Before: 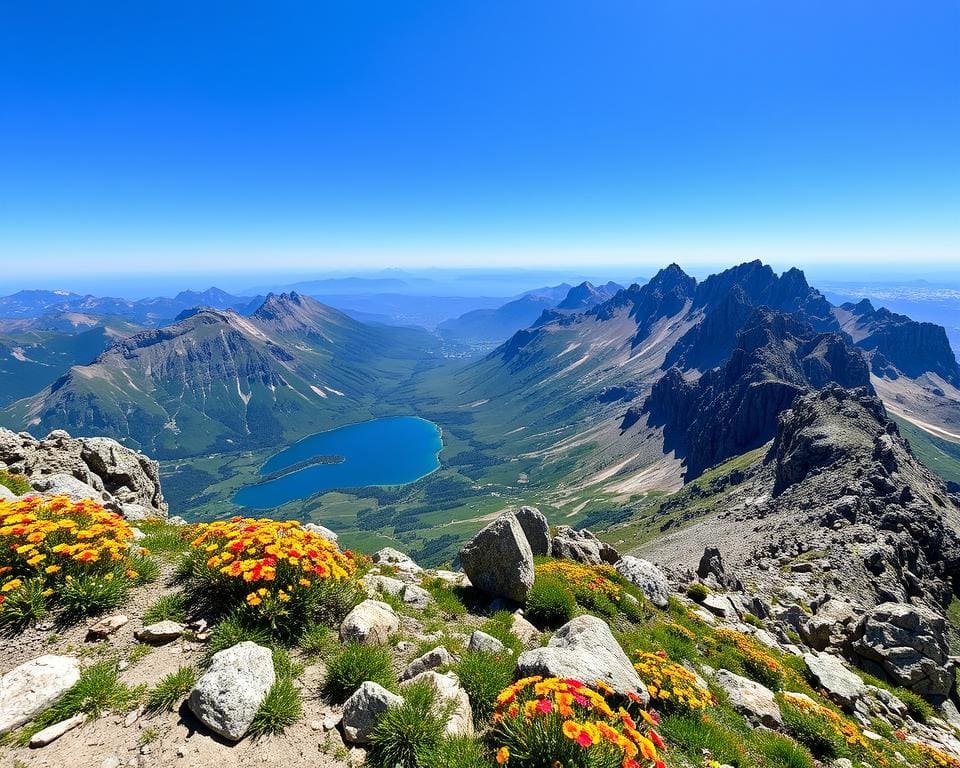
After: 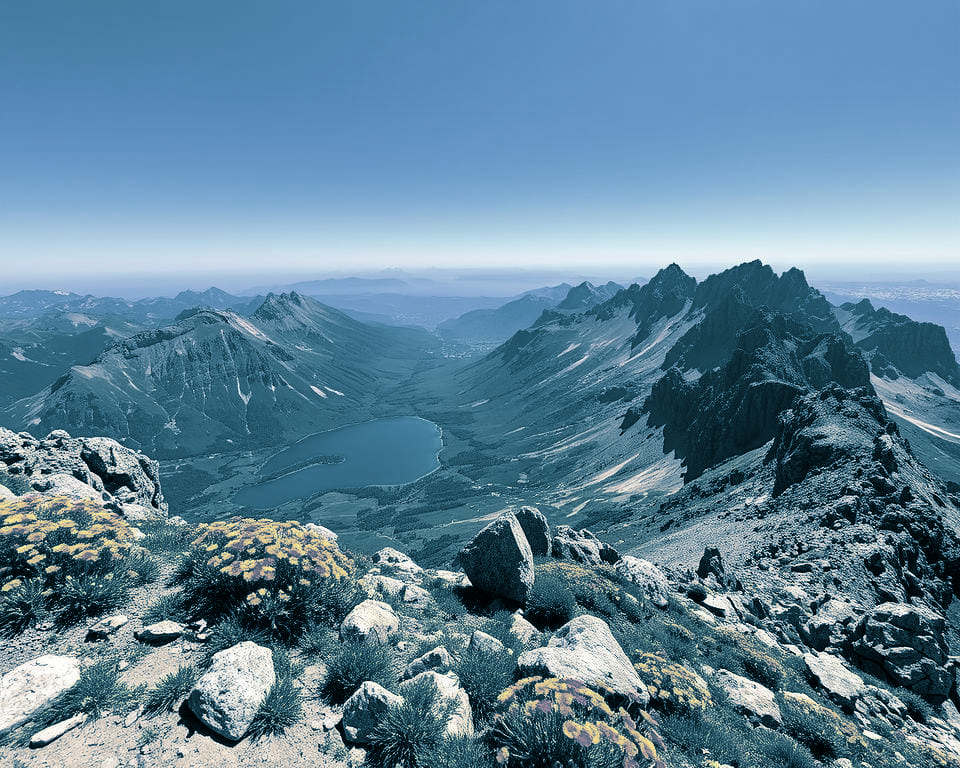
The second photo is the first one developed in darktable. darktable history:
color correction: saturation 0.5
split-toning: shadows › hue 212.4°, balance -70
